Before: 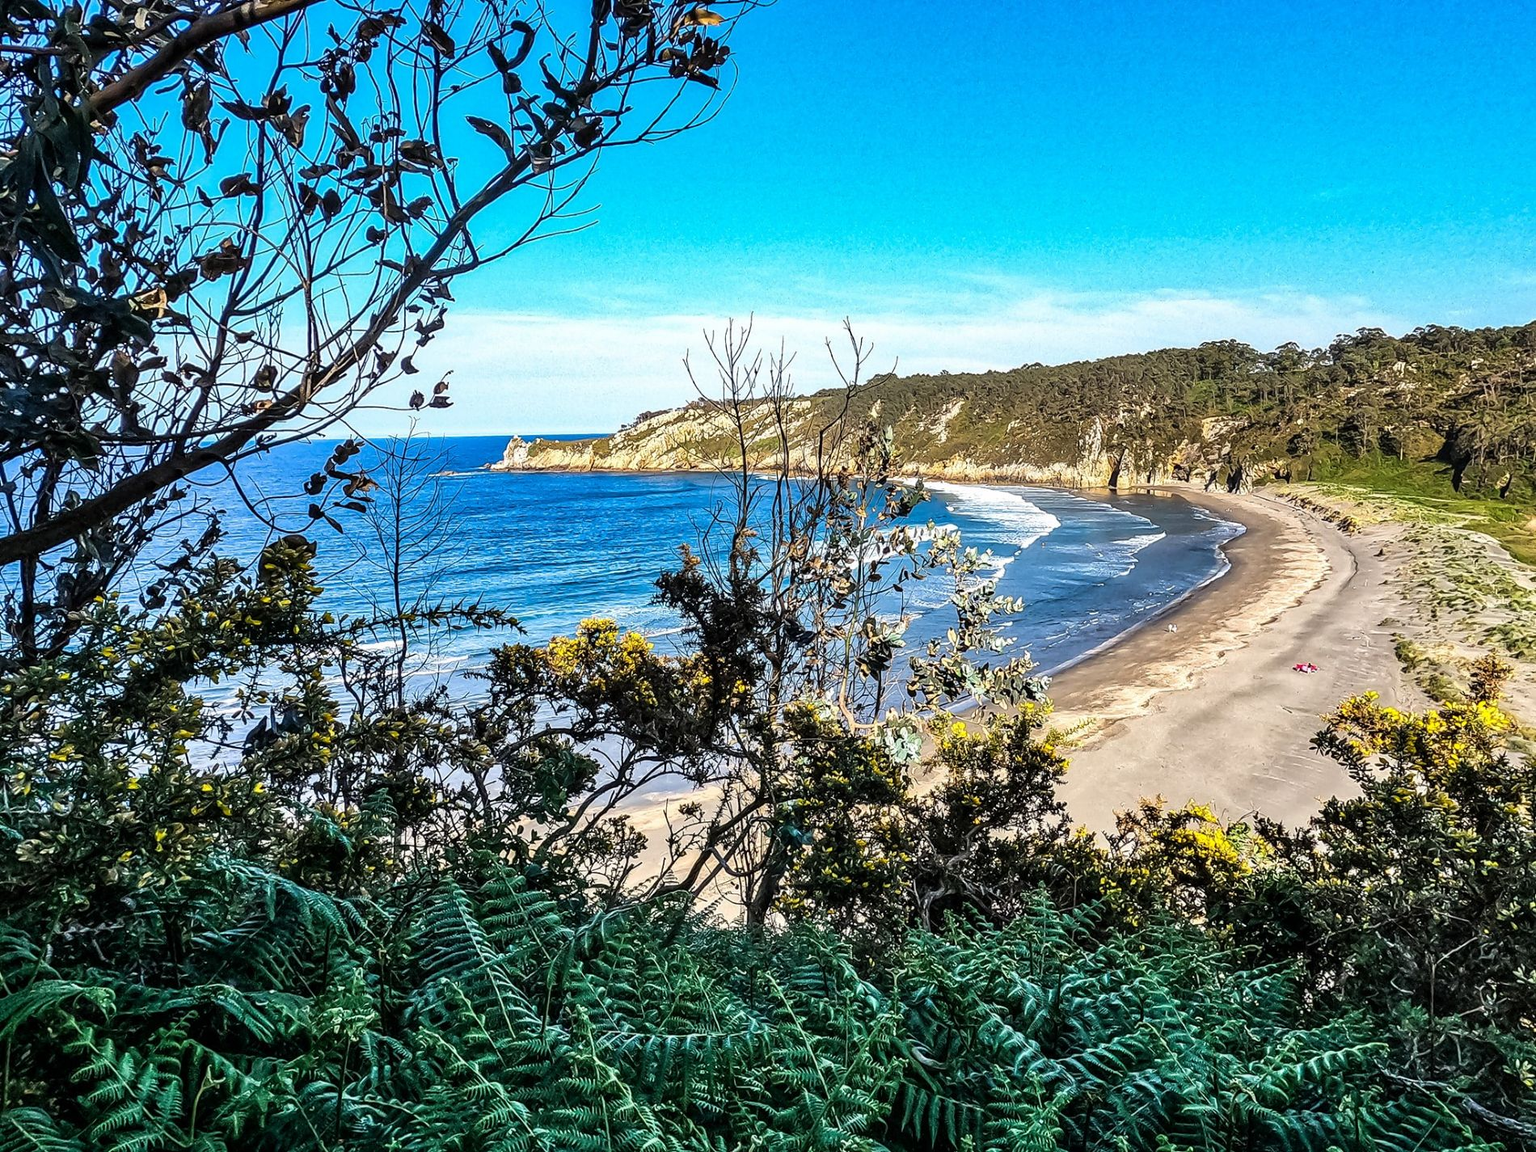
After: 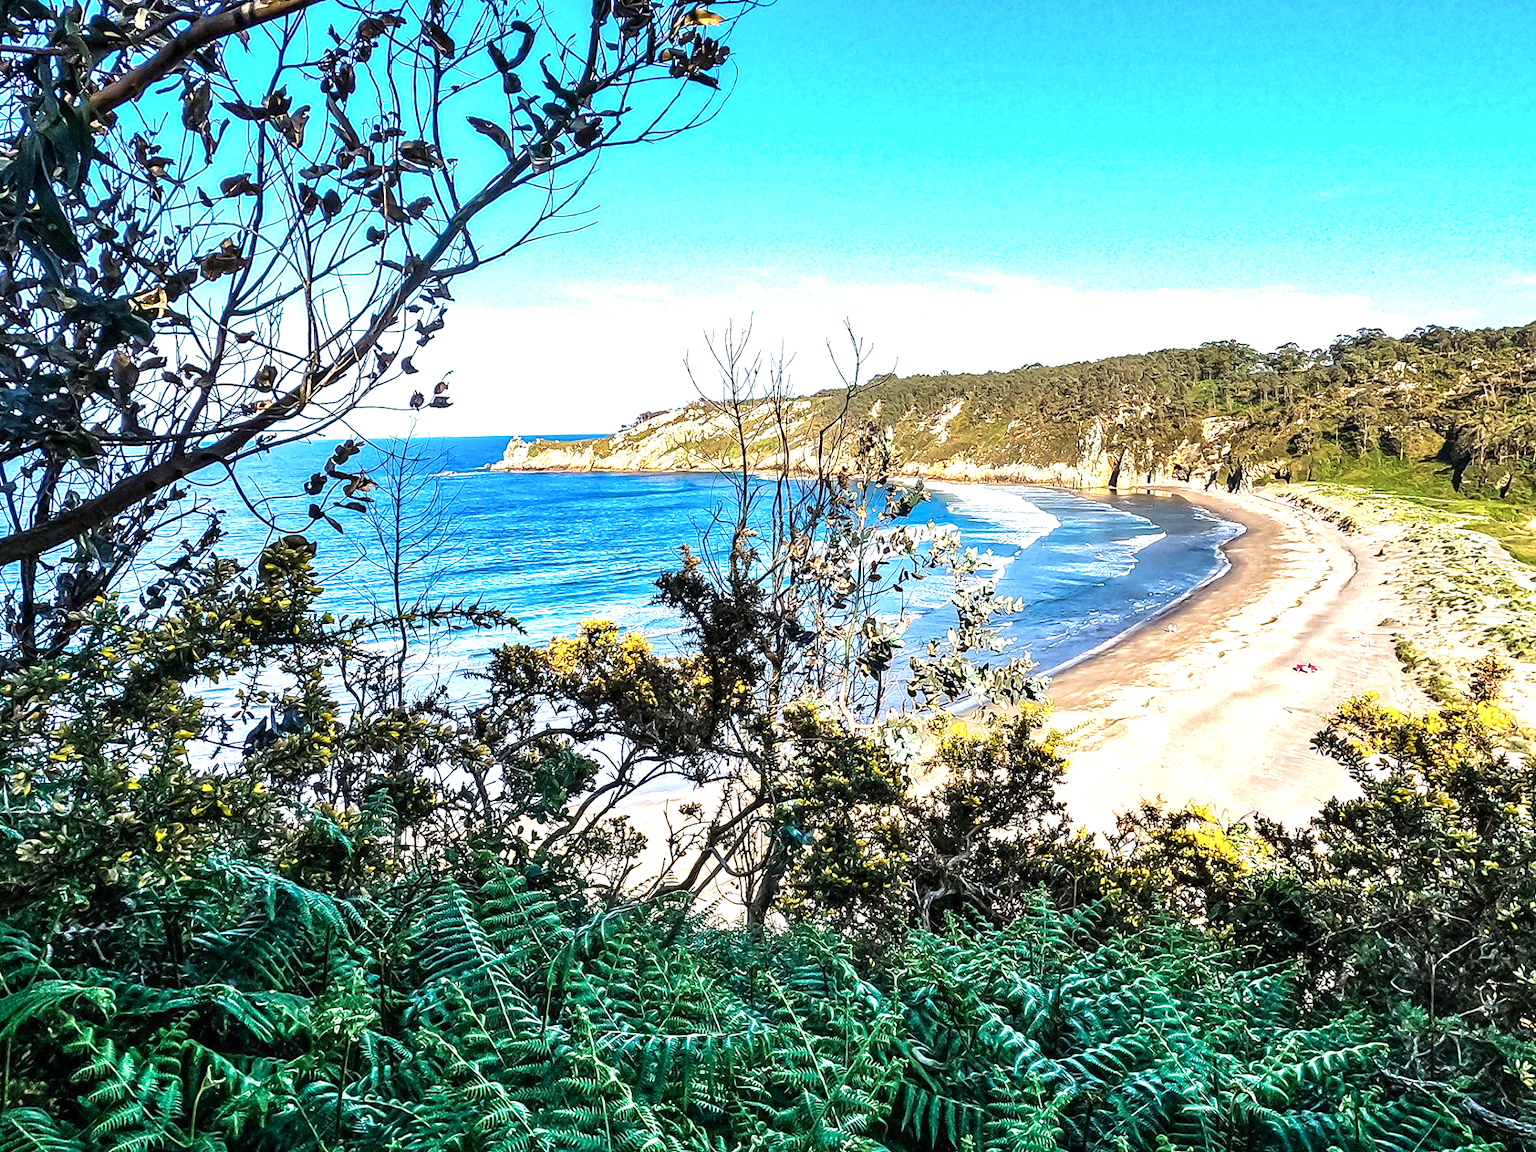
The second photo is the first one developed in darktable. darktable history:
velvia: on, module defaults
exposure: exposure 1 EV, compensate highlight preservation false
